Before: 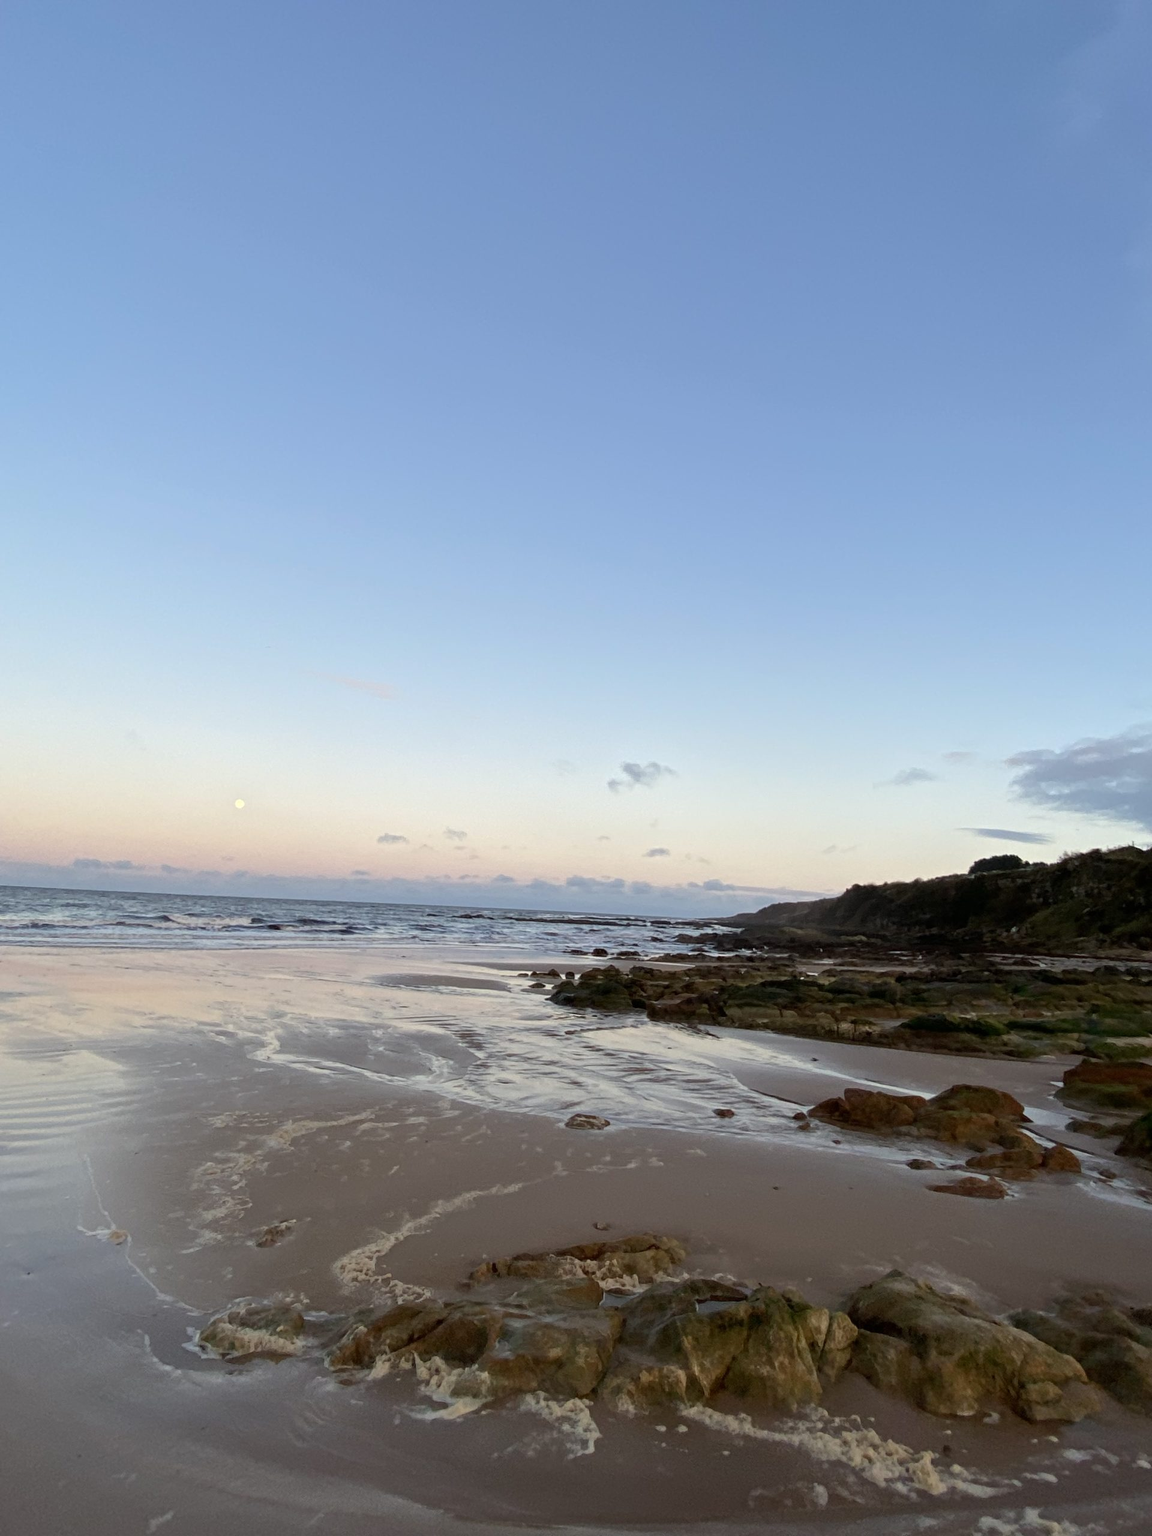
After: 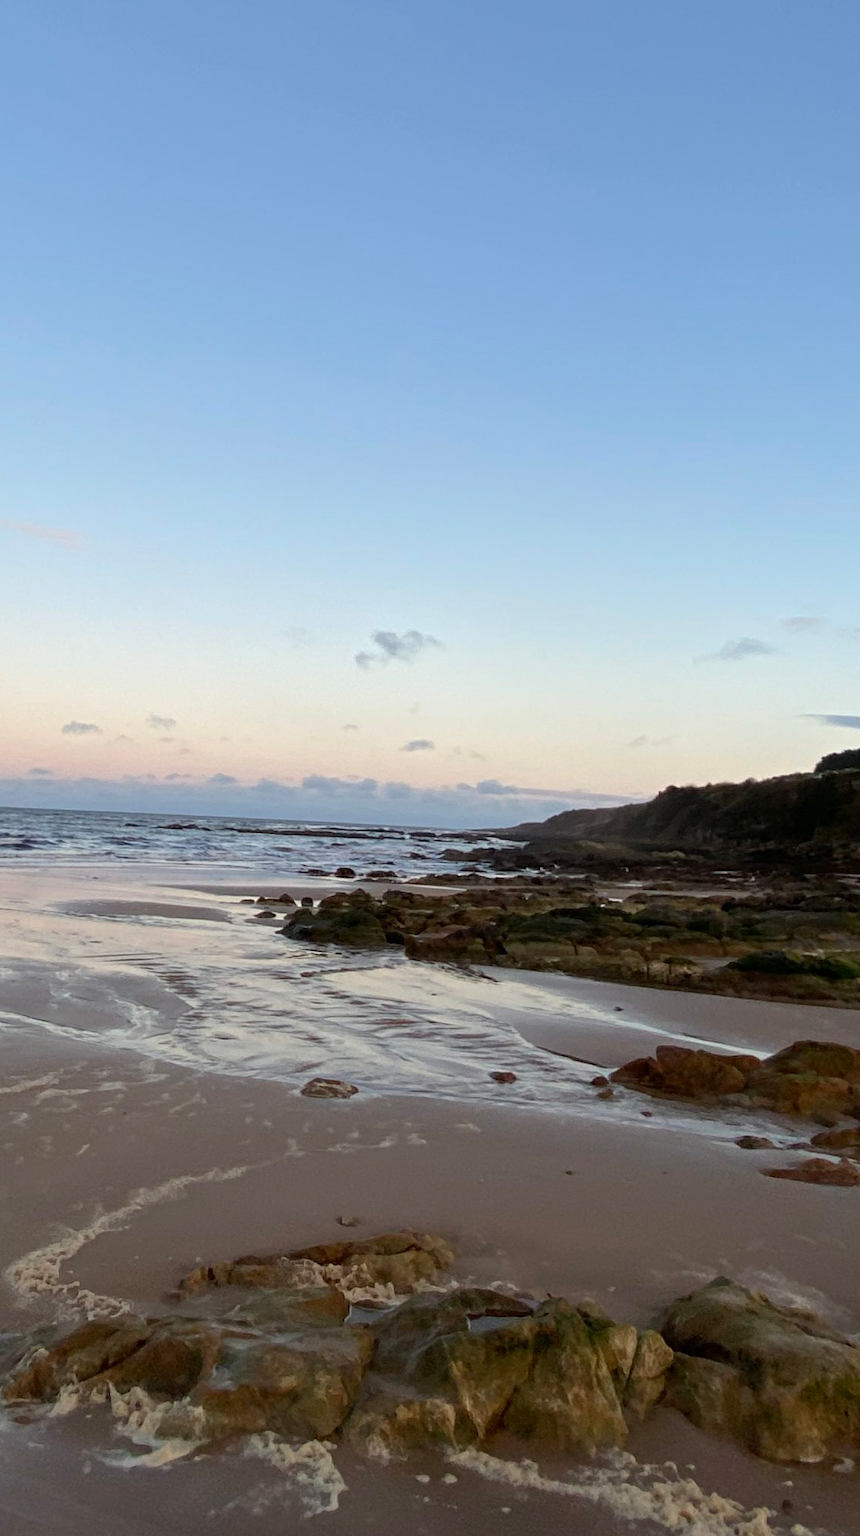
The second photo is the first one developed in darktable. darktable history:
crop and rotate: left 28.587%, top 17.4%, right 12.749%, bottom 4.033%
